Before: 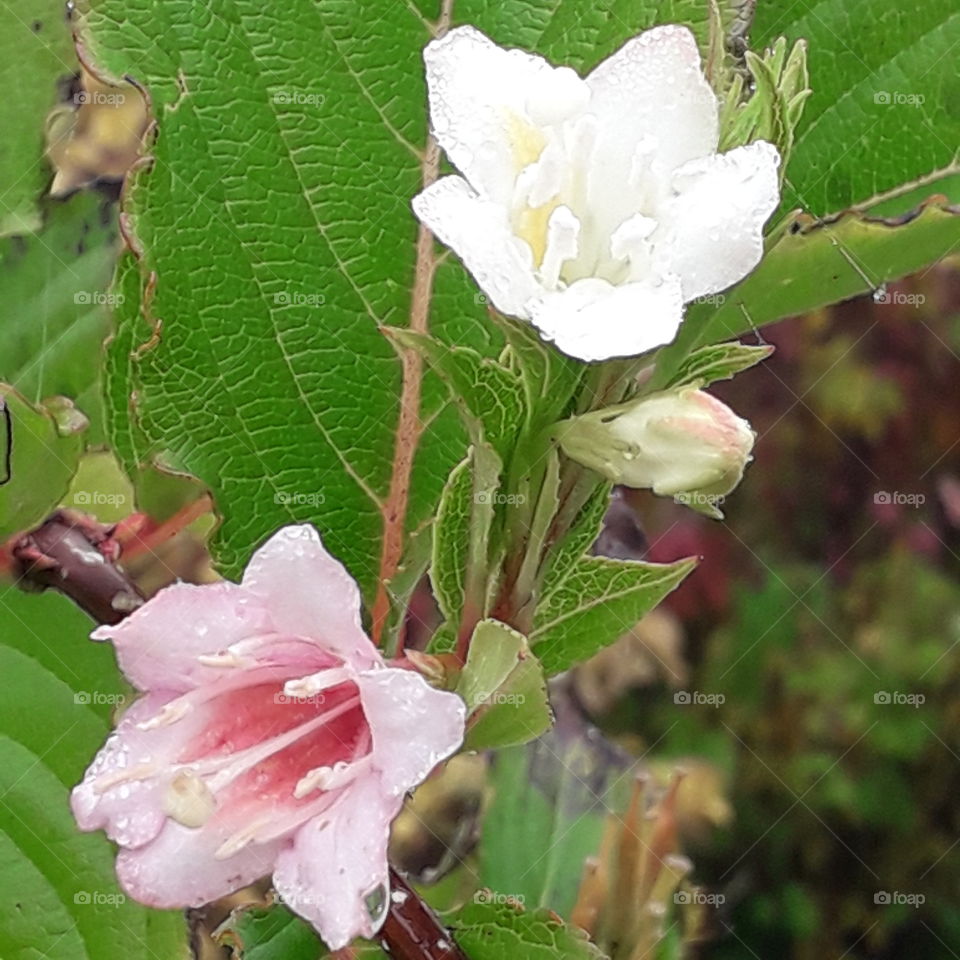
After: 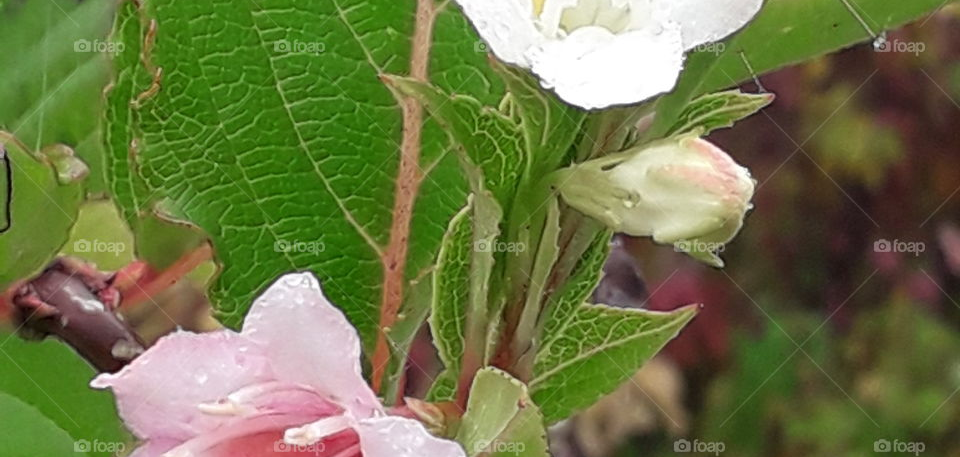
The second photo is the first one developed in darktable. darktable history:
crop and rotate: top 26.282%, bottom 26.085%
